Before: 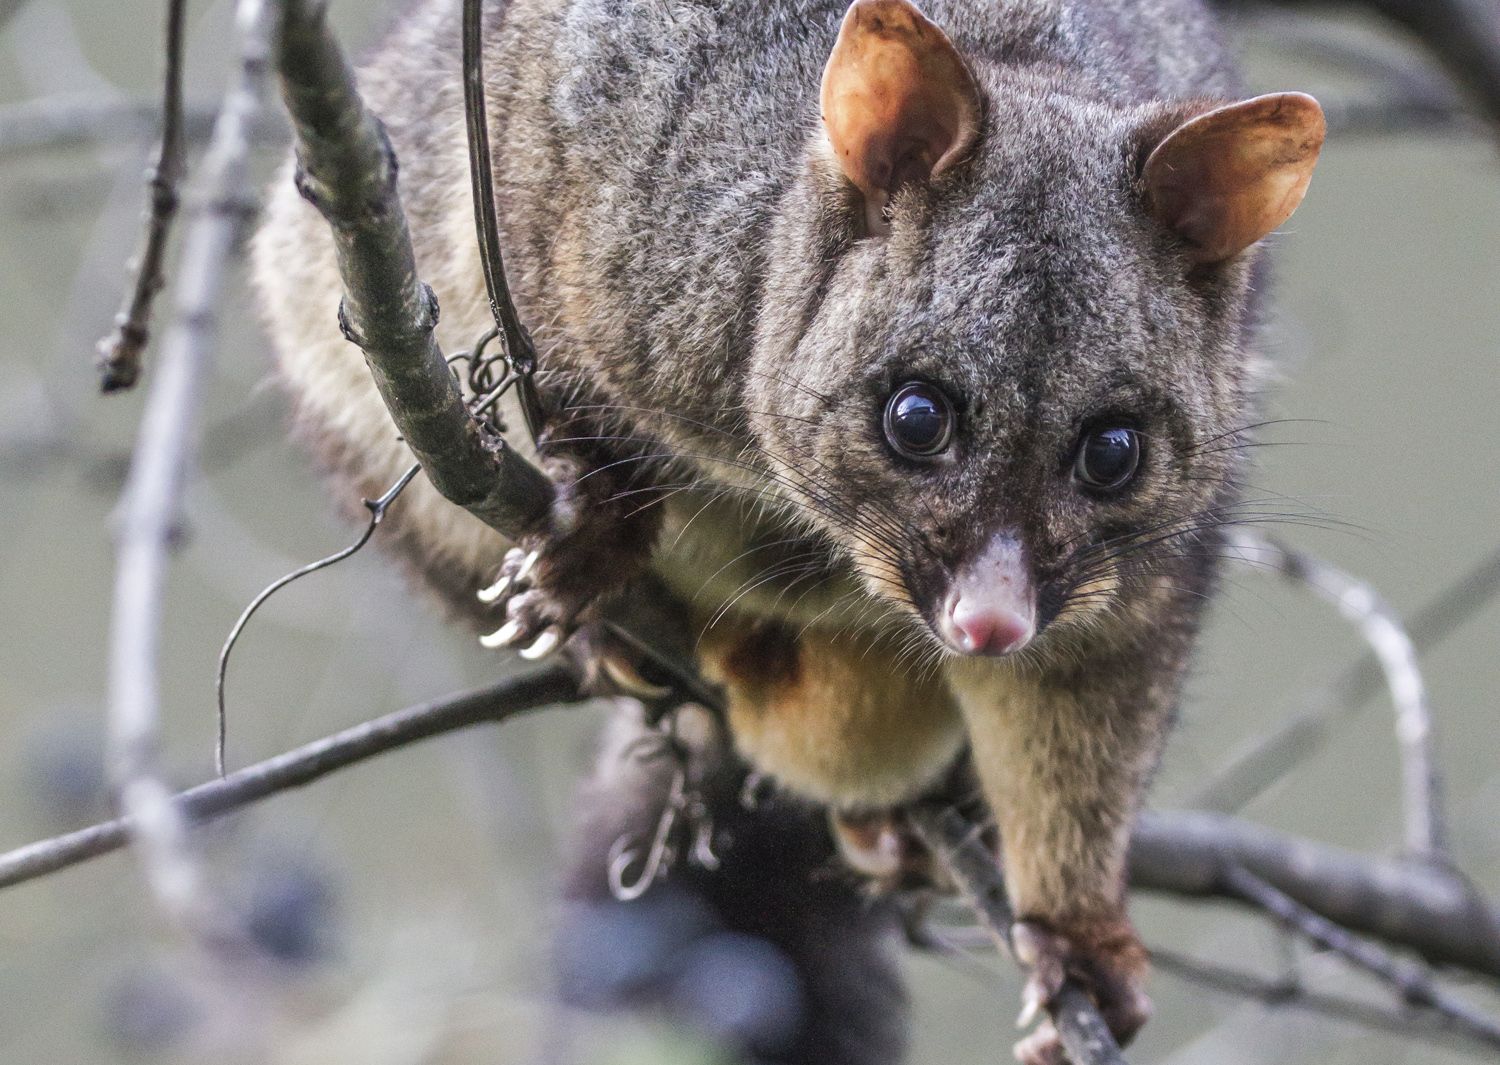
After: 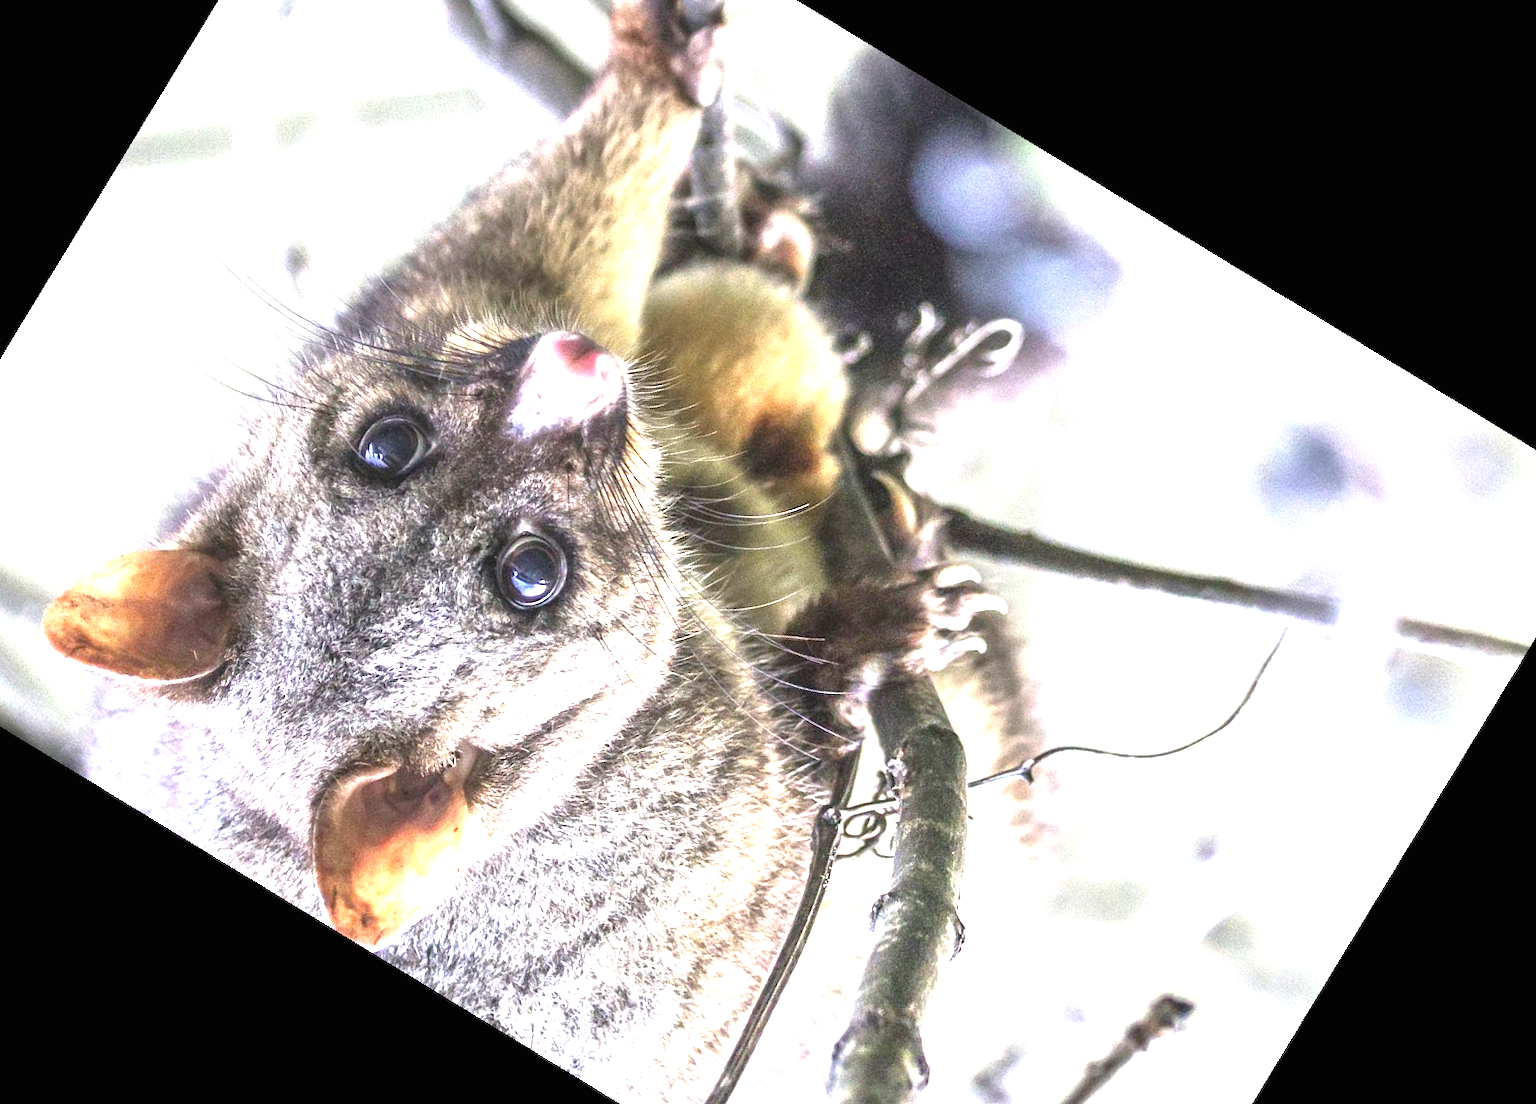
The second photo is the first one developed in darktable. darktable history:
crop and rotate: angle 148.68°, left 9.111%, top 15.603%, right 4.588%, bottom 17.041%
exposure: black level correction 0, exposure 1.9 EV, compensate highlight preservation false
